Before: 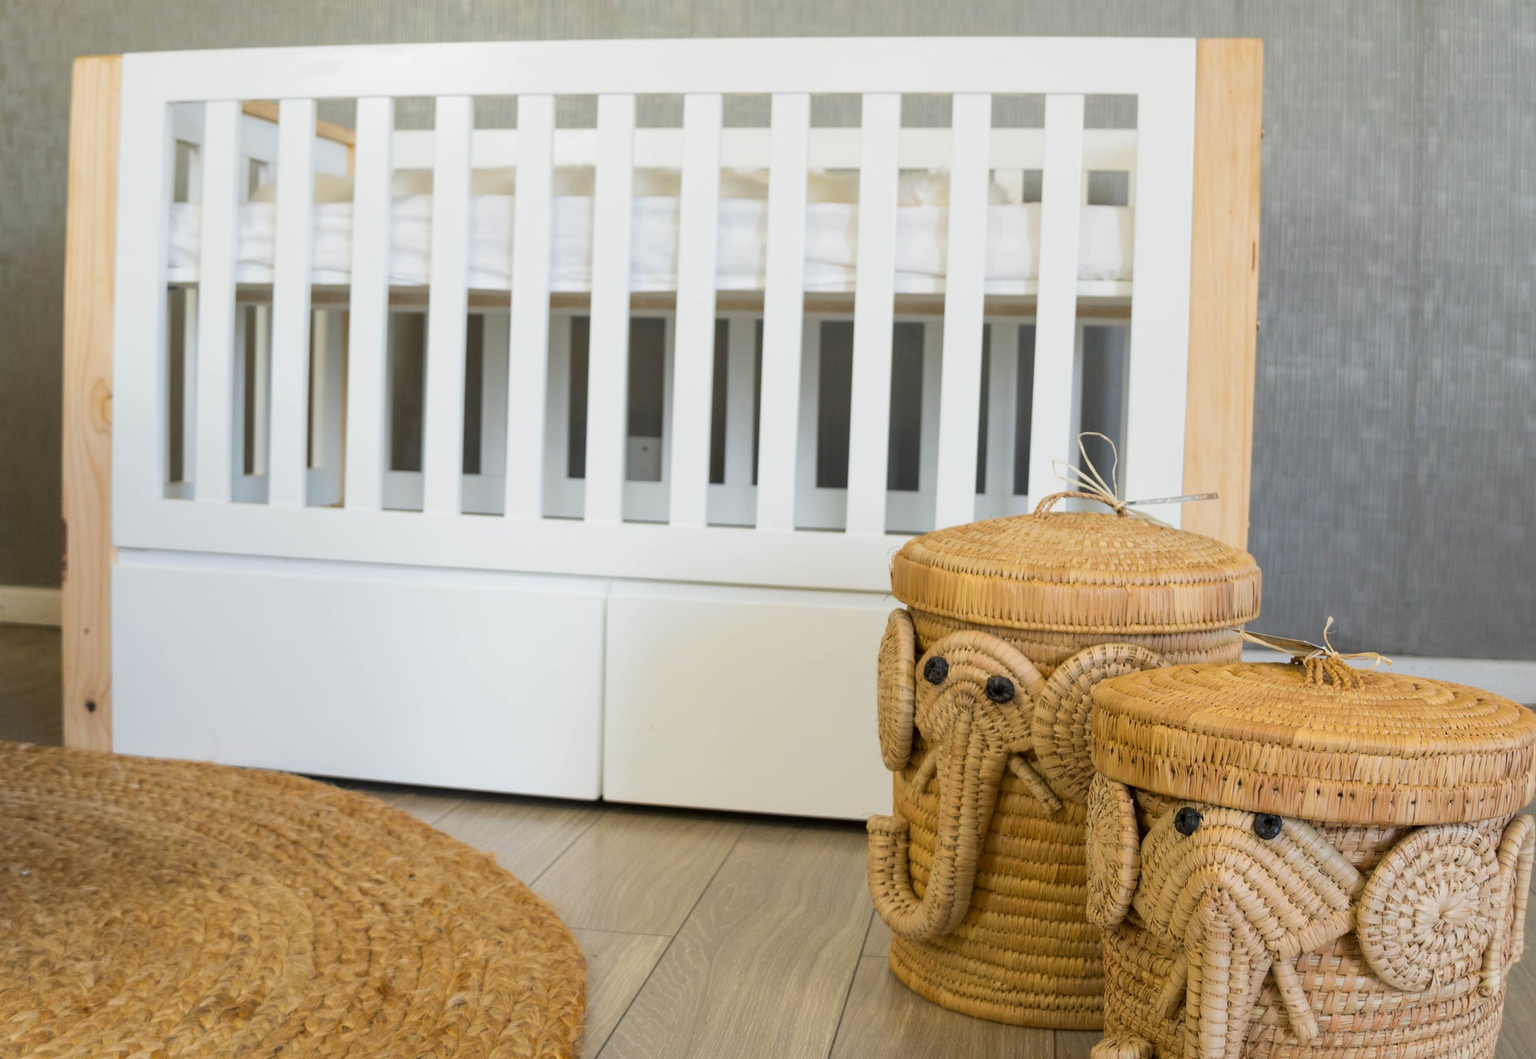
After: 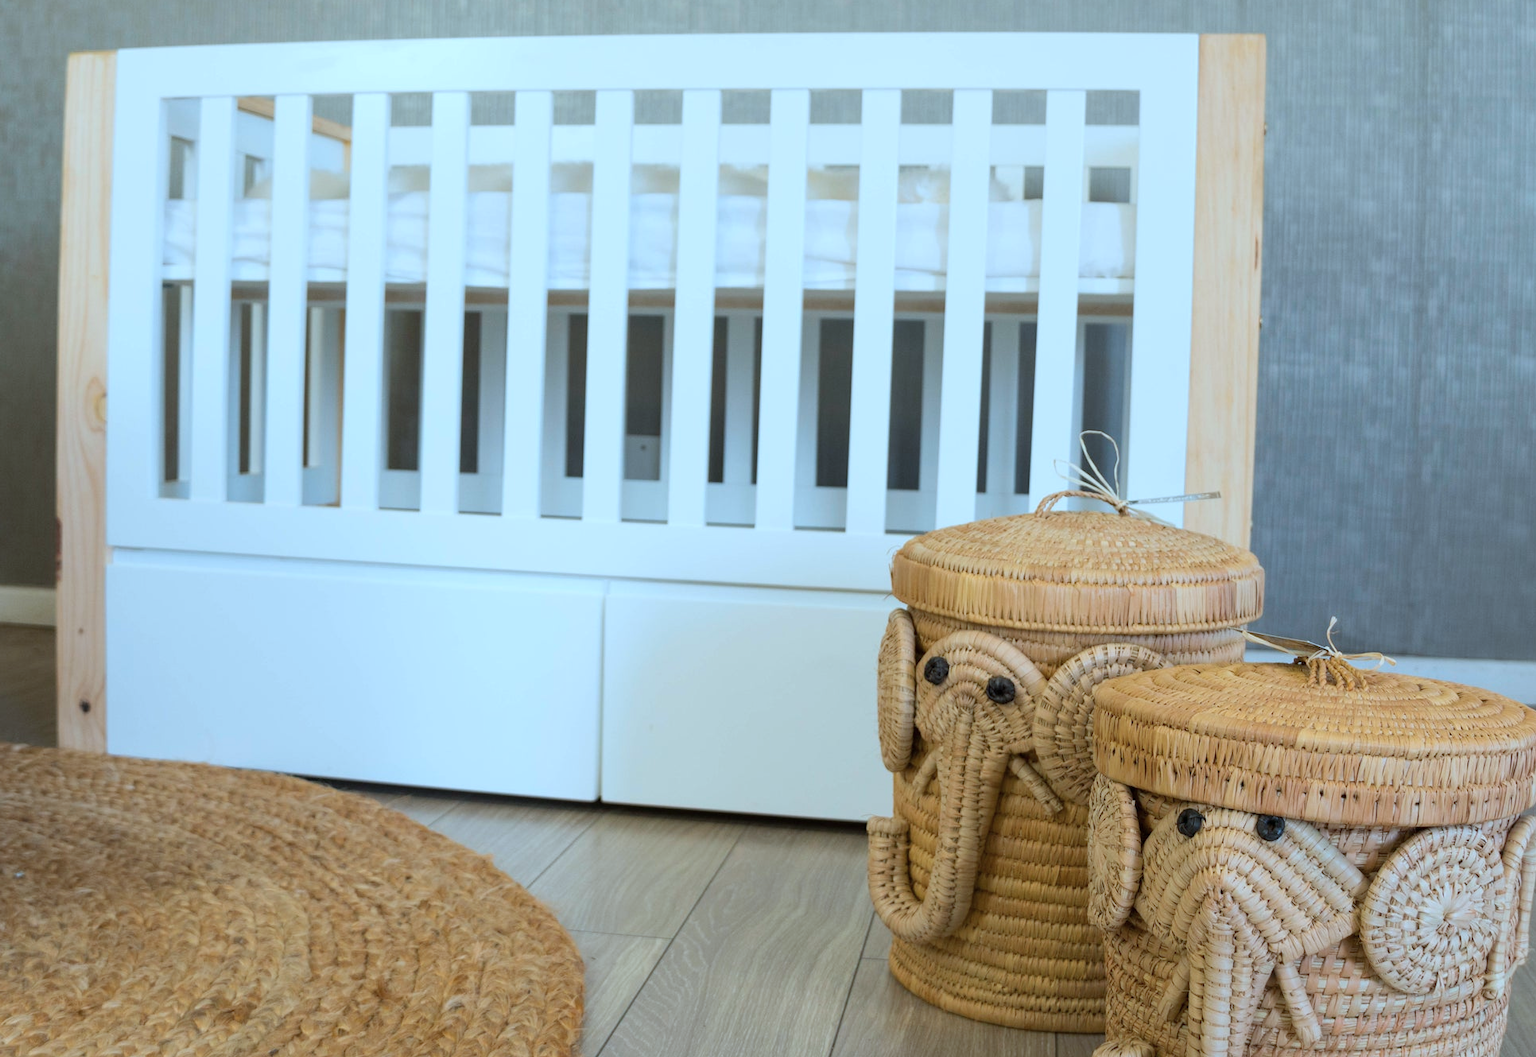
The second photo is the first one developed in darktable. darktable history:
crop: left 0.434%, top 0.485%, right 0.244%, bottom 0.386%
color correction: highlights a* -9.73, highlights b* -21.22
